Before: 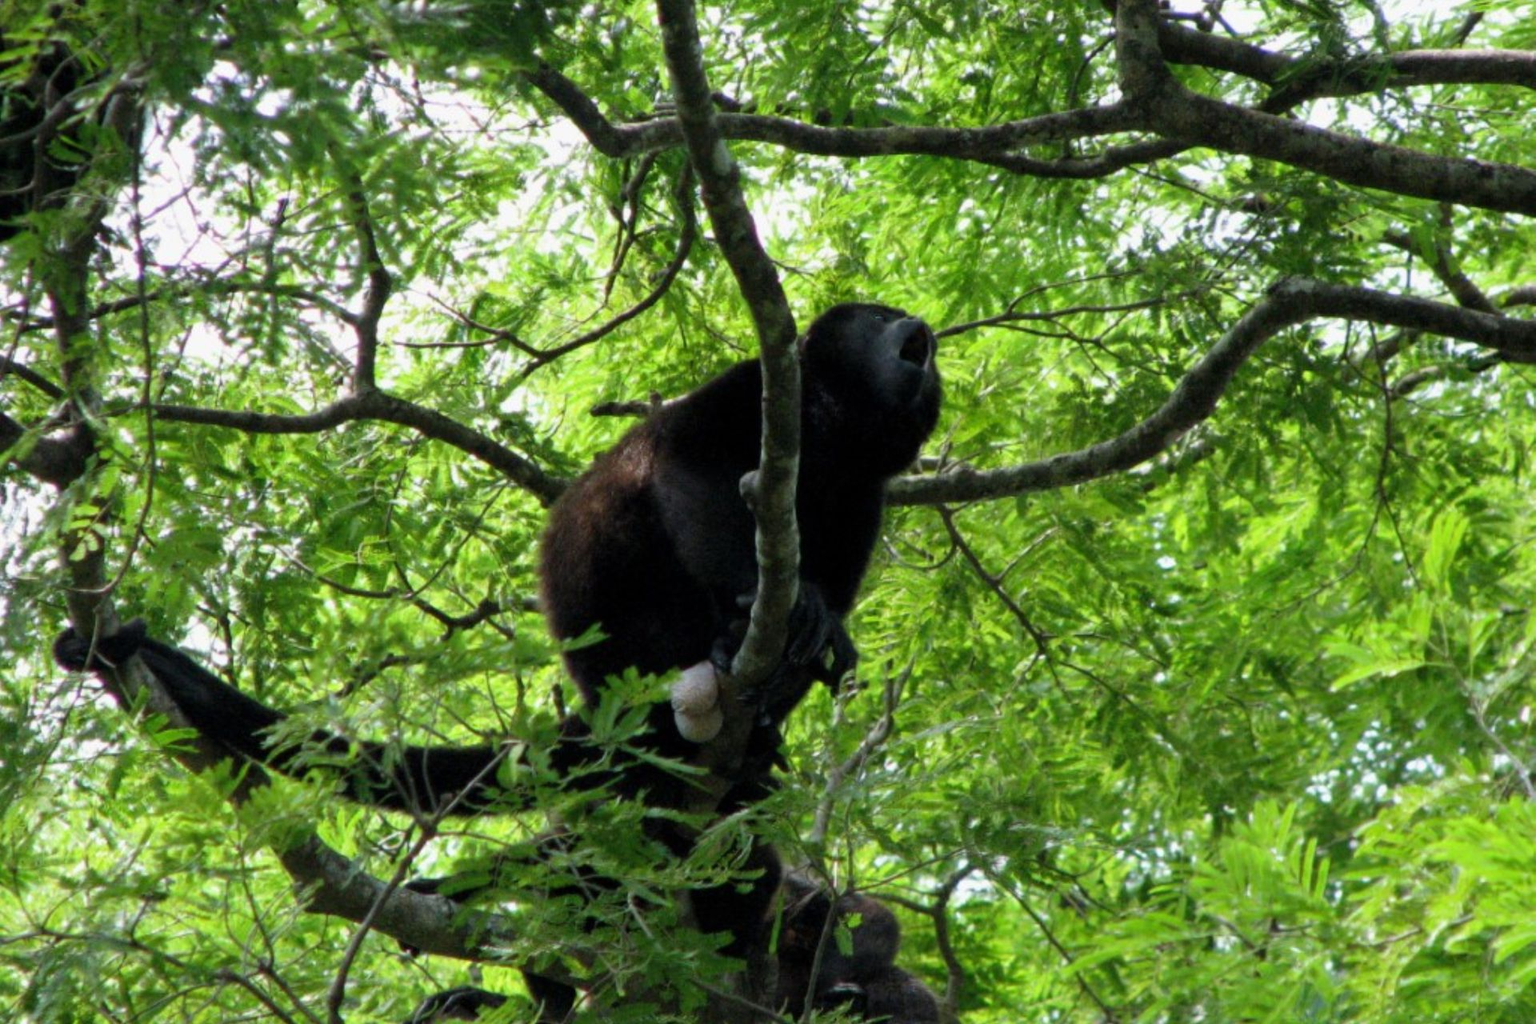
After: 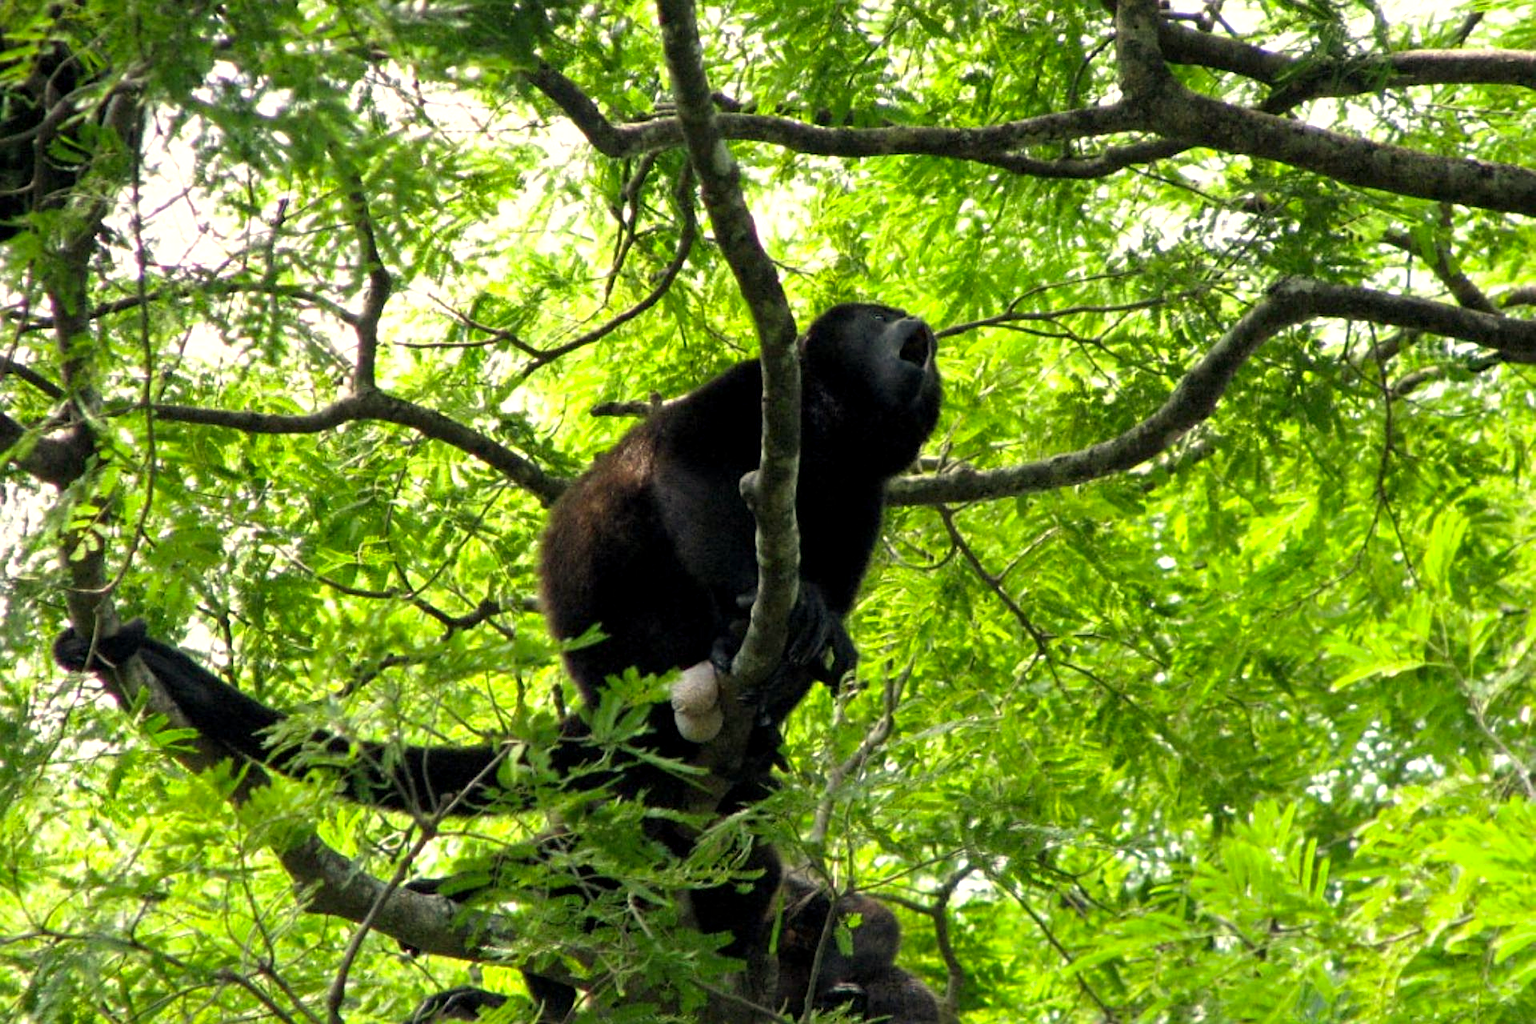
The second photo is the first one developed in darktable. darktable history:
sharpen: on, module defaults
exposure: black level correction 0.001, exposure 0.5 EV, compensate exposure bias true, compensate highlight preservation false
color correction: highlights a* 1.39, highlights b* 17.83
